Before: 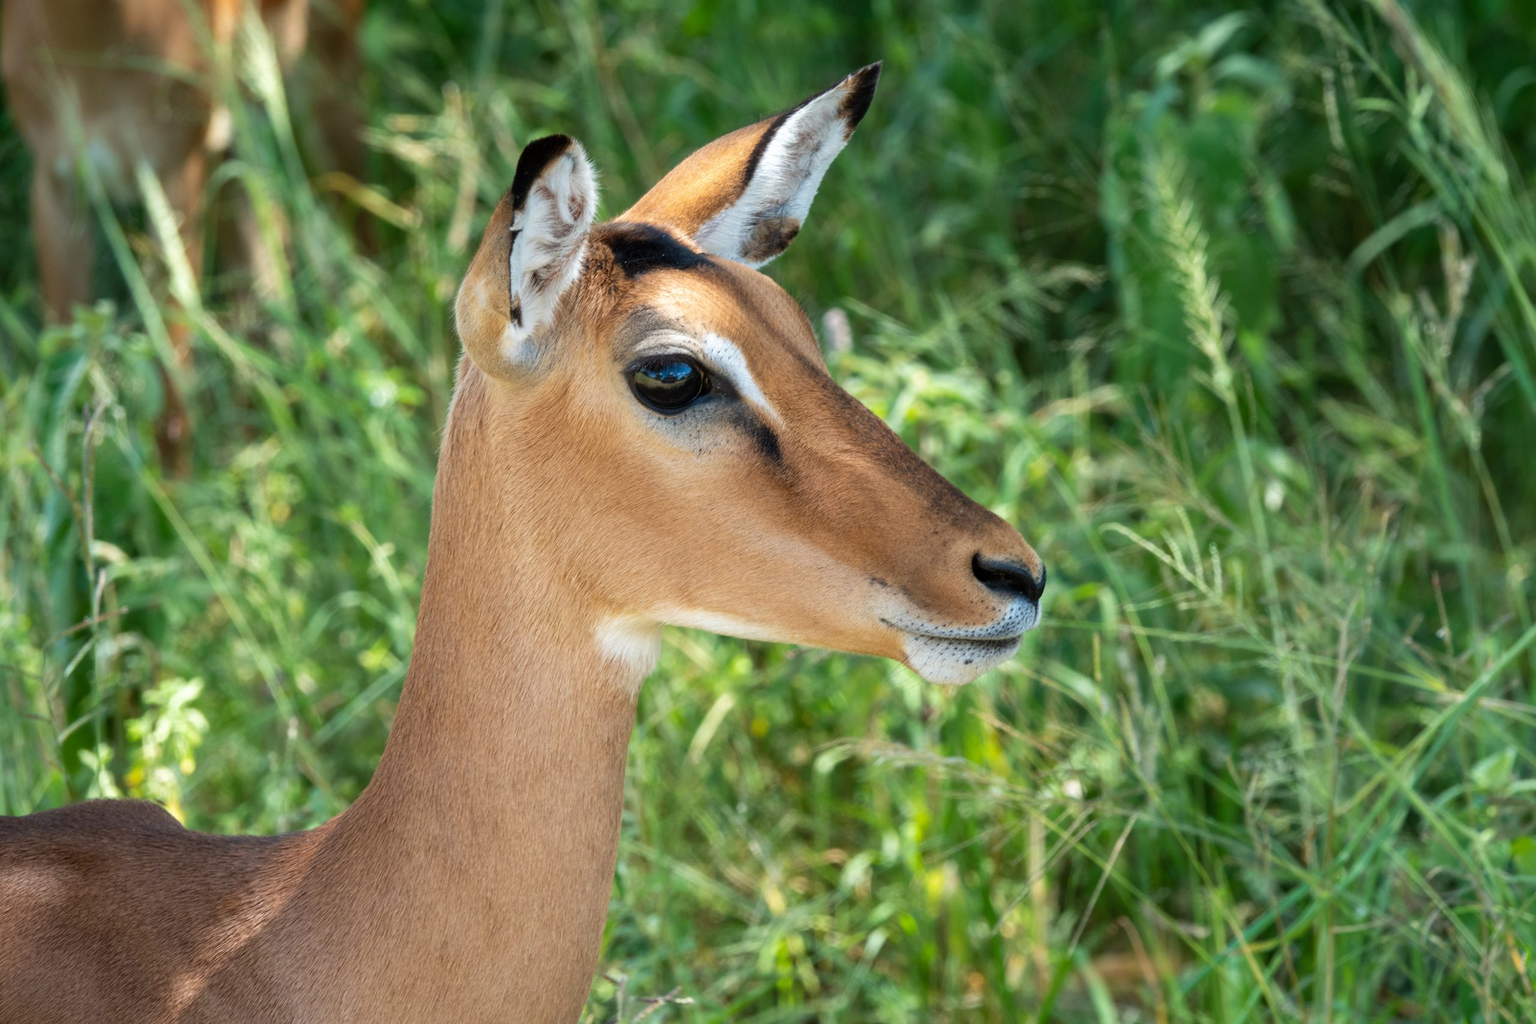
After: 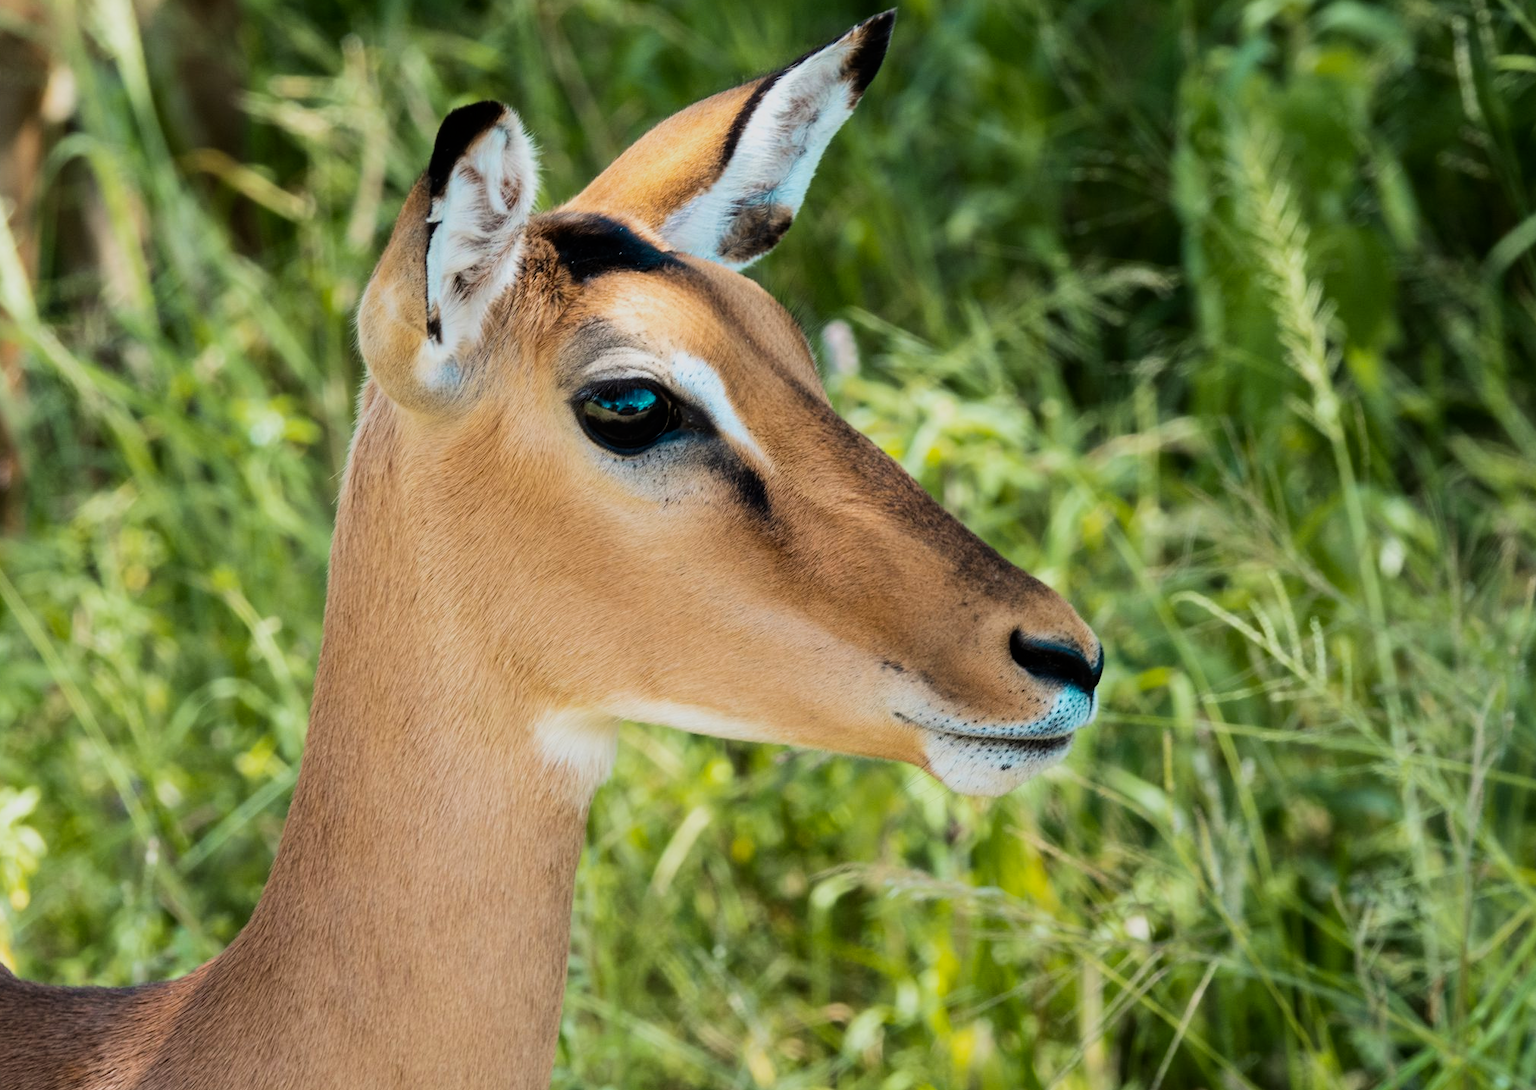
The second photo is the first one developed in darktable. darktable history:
crop: left 11.225%, top 5.381%, right 9.565%, bottom 10.314%
filmic rgb: black relative exposure -7.5 EV, white relative exposure 5 EV, hardness 3.31, contrast 1.3, contrast in shadows safe
color zones: curves: ch0 [(0.254, 0.492) (0.724, 0.62)]; ch1 [(0.25, 0.528) (0.719, 0.796)]; ch2 [(0, 0.472) (0.25, 0.5) (0.73, 0.184)]
